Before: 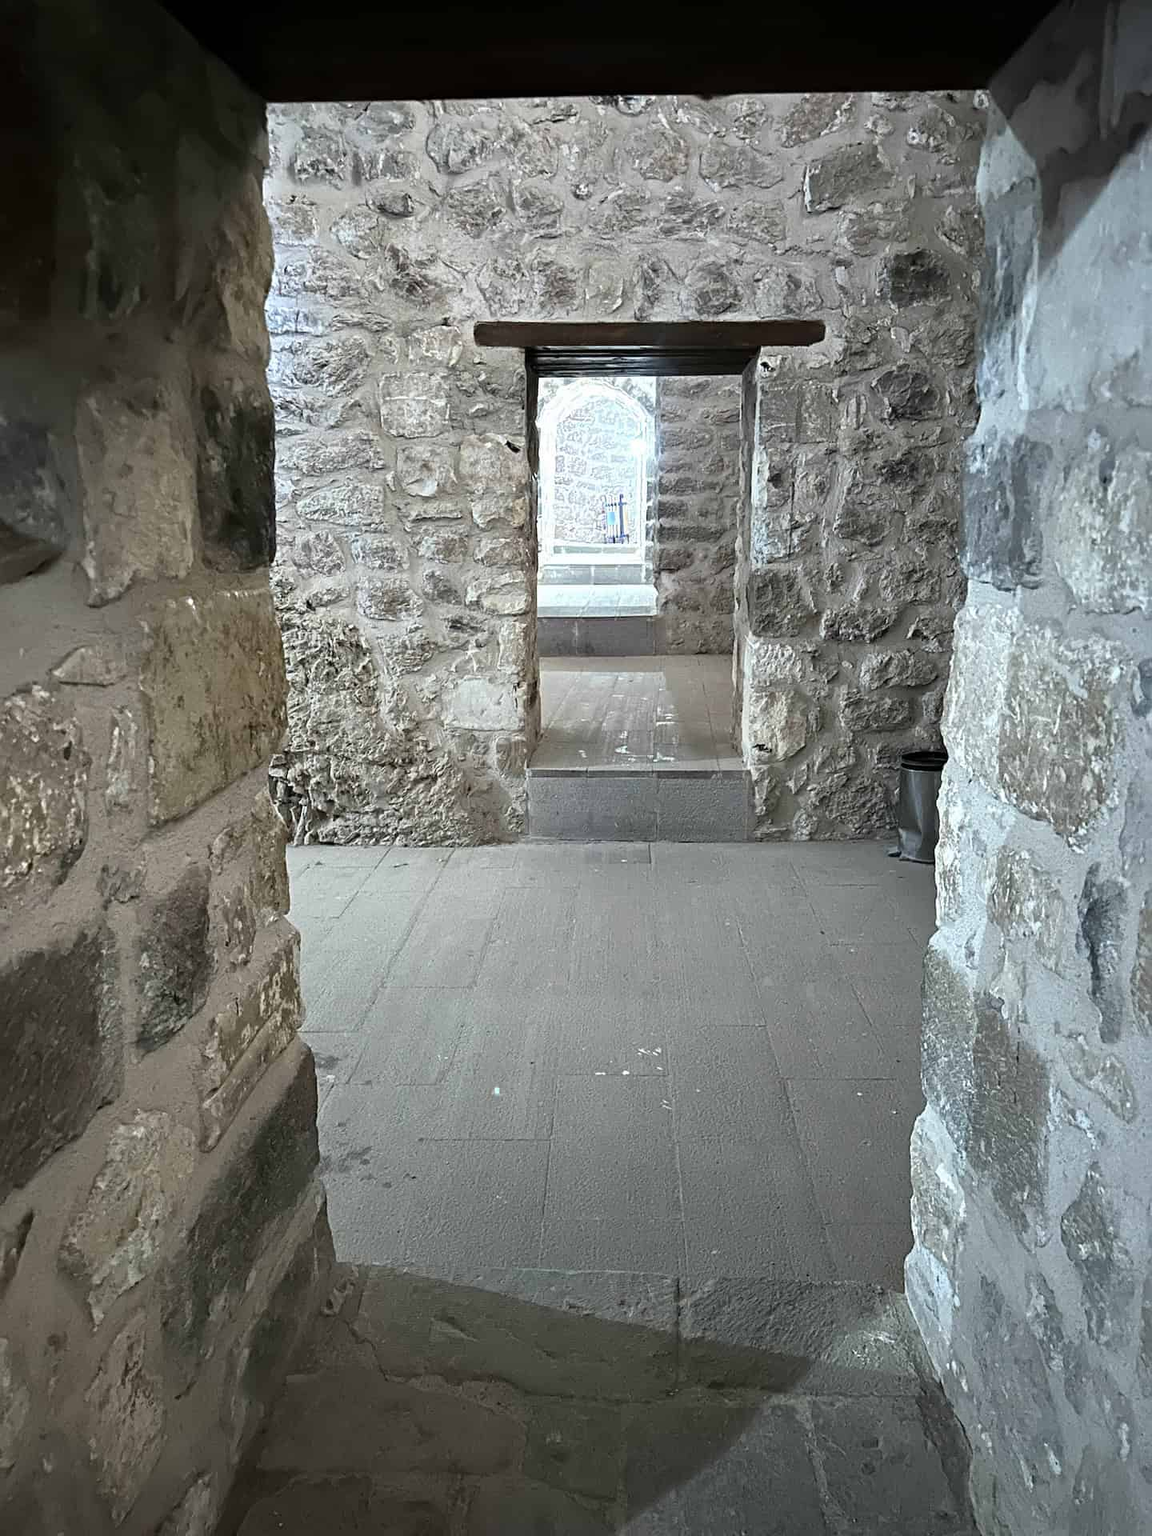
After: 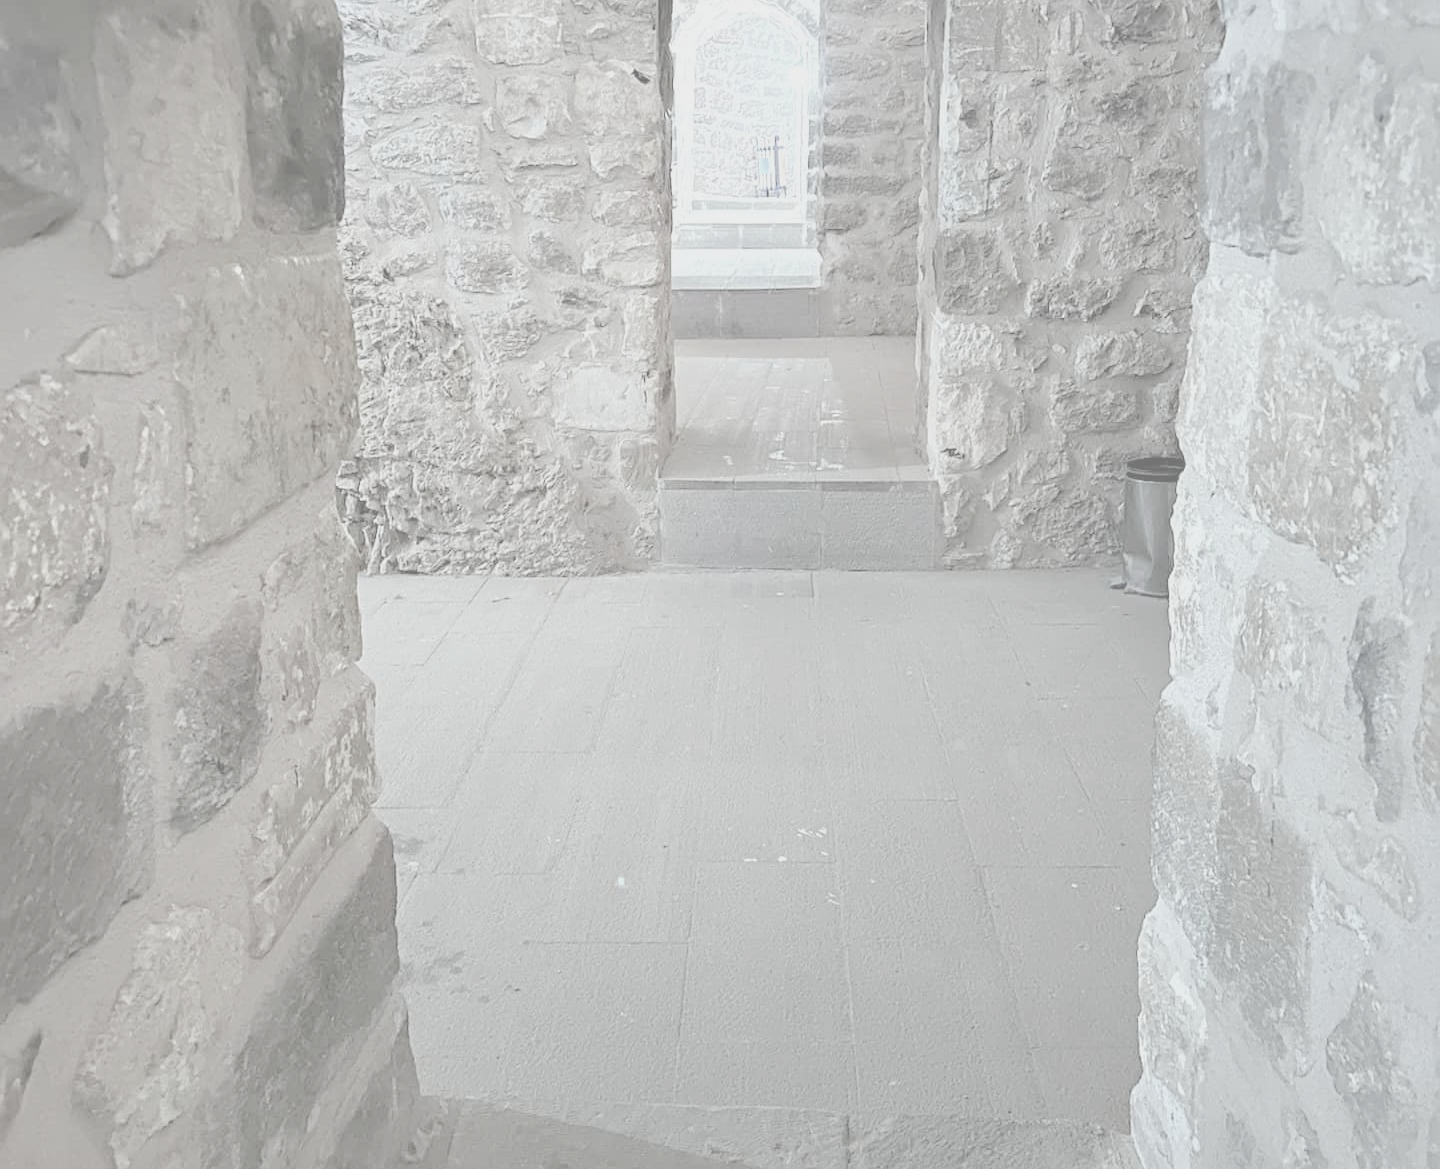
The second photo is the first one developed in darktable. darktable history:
contrast brightness saturation: contrast -0.316, brightness 0.767, saturation -0.785
crop and rotate: top 25.112%, bottom 13.951%
